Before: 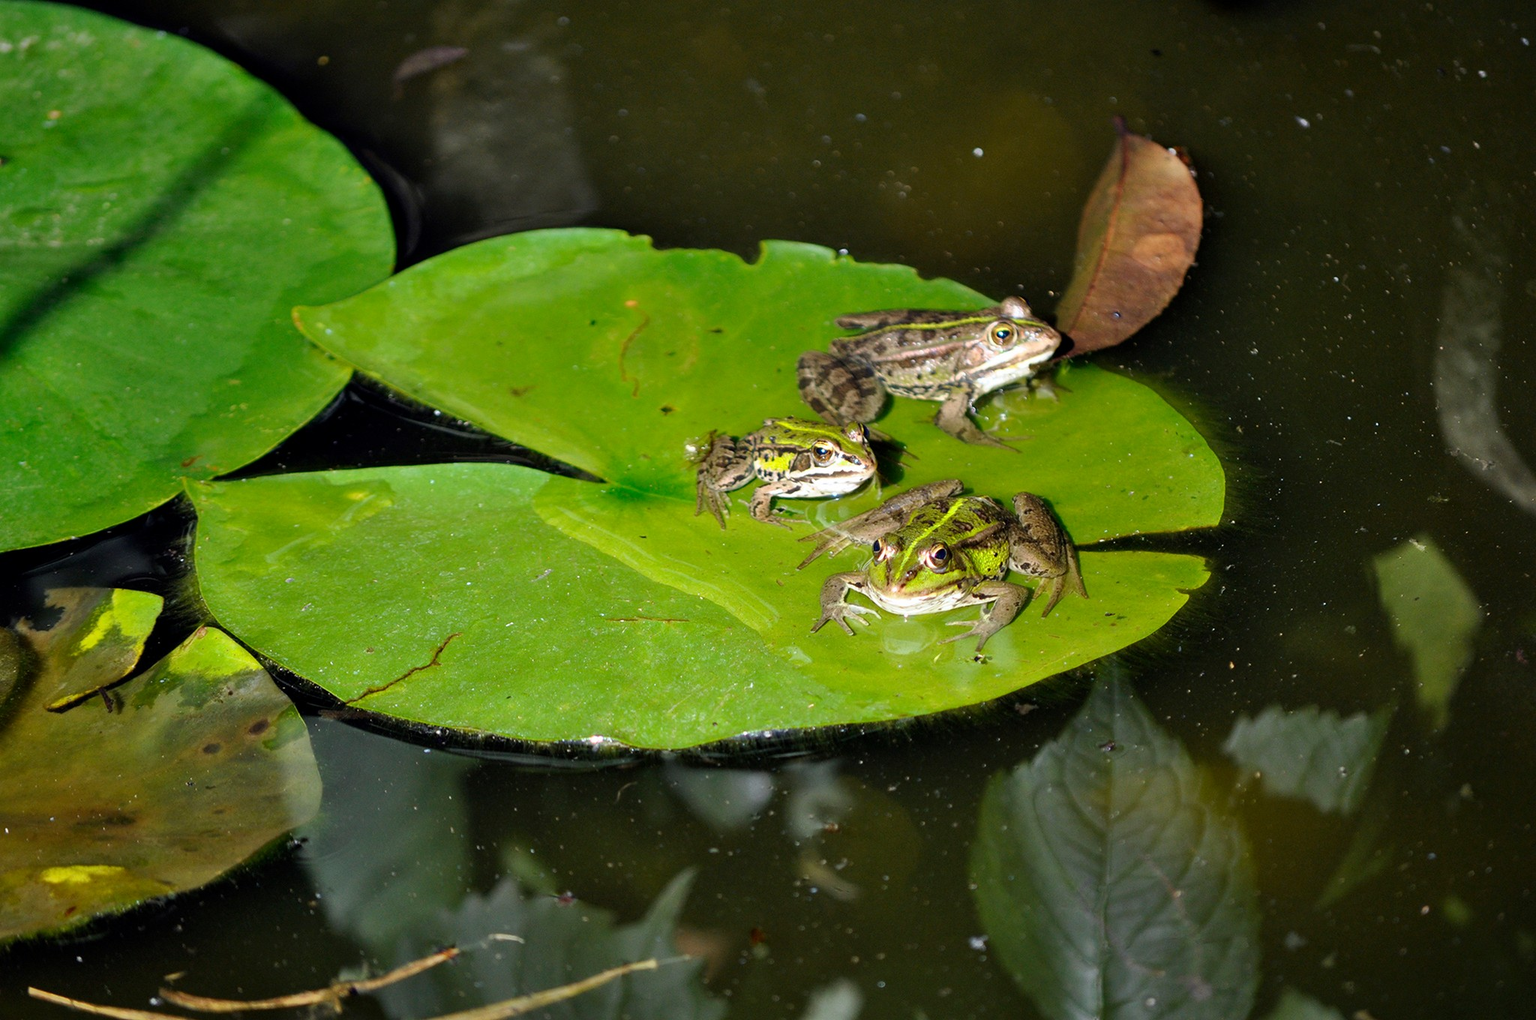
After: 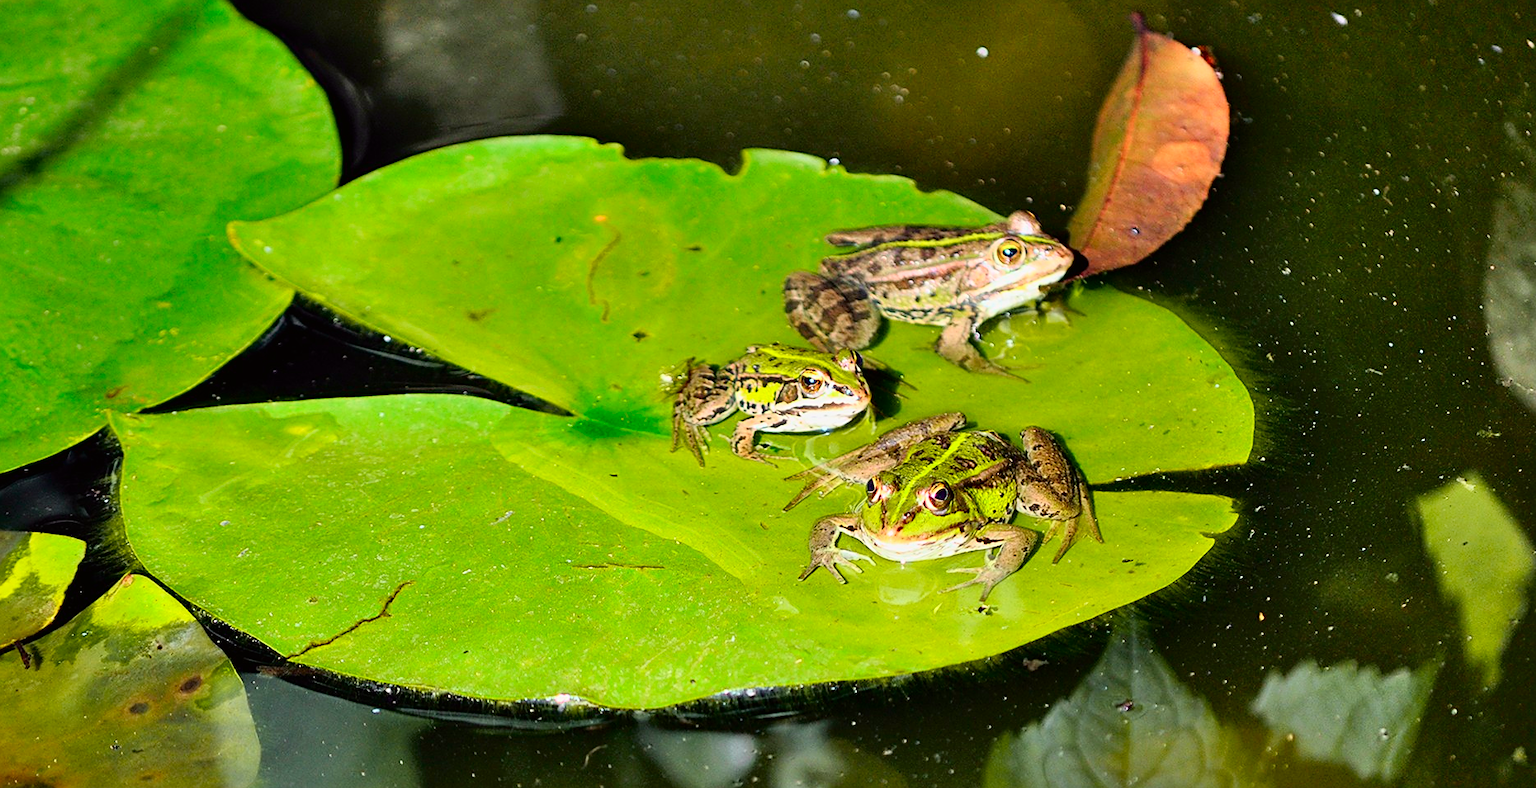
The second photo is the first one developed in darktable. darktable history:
shadows and highlights: soften with gaussian
crop: left 5.596%, top 10.314%, right 3.534%, bottom 19.395%
sharpen: on, module defaults
tone curve: curves: ch0 [(0, 0.005) (0.103, 0.097) (0.18, 0.22) (0.378, 0.482) (0.504, 0.631) (0.663, 0.801) (0.834, 0.914) (1, 0.971)]; ch1 [(0, 0) (0.172, 0.123) (0.324, 0.253) (0.396, 0.388) (0.478, 0.461) (0.499, 0.498) (0.545, 0.587) (0.604, 0.692) (0.704, 0.818) (1, 1)]; ch2 [(0, 0) (0.411, 0.424) (0.496, 0.5) (0.521, 0.537) (0.555, 0.585) (0.628, 0.703) (1, 1)], color space Lab, independent channels, preserve colors none
